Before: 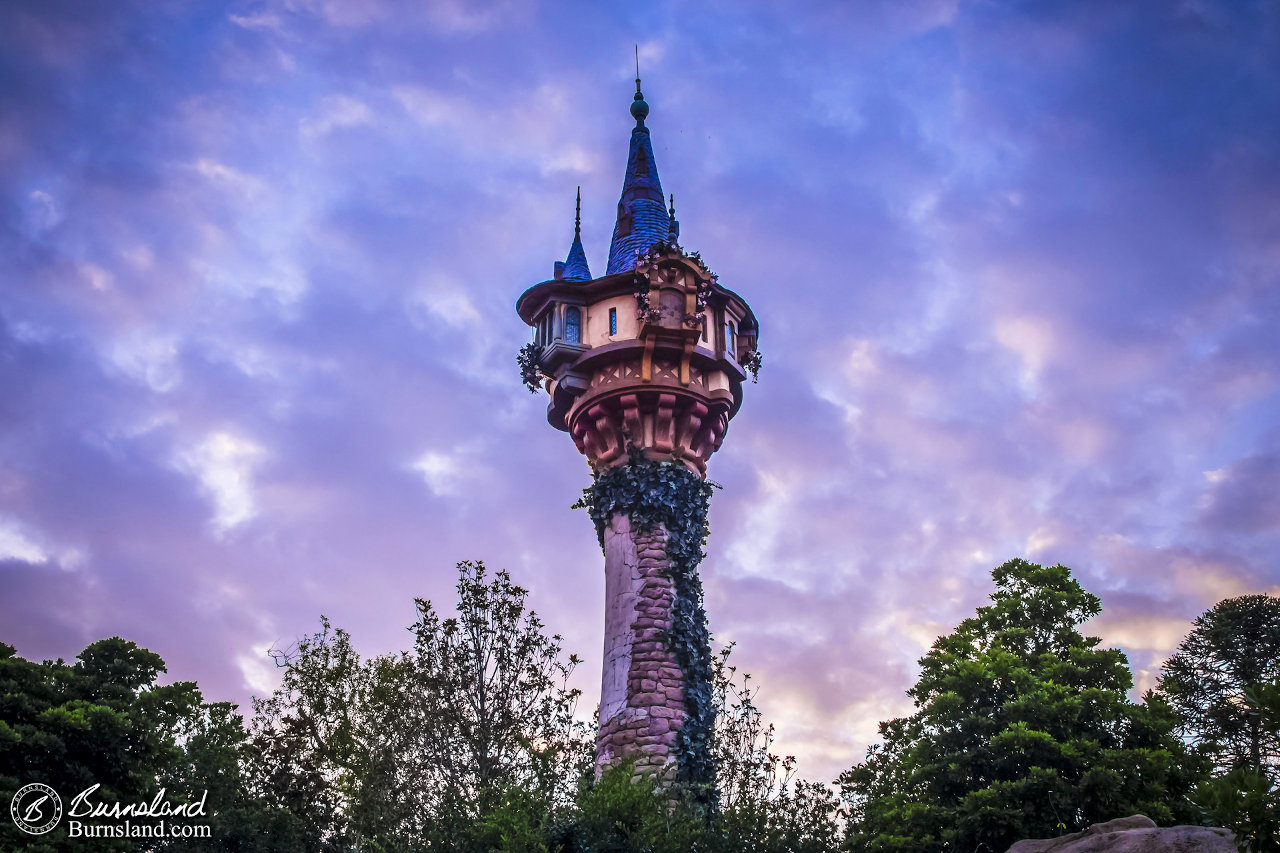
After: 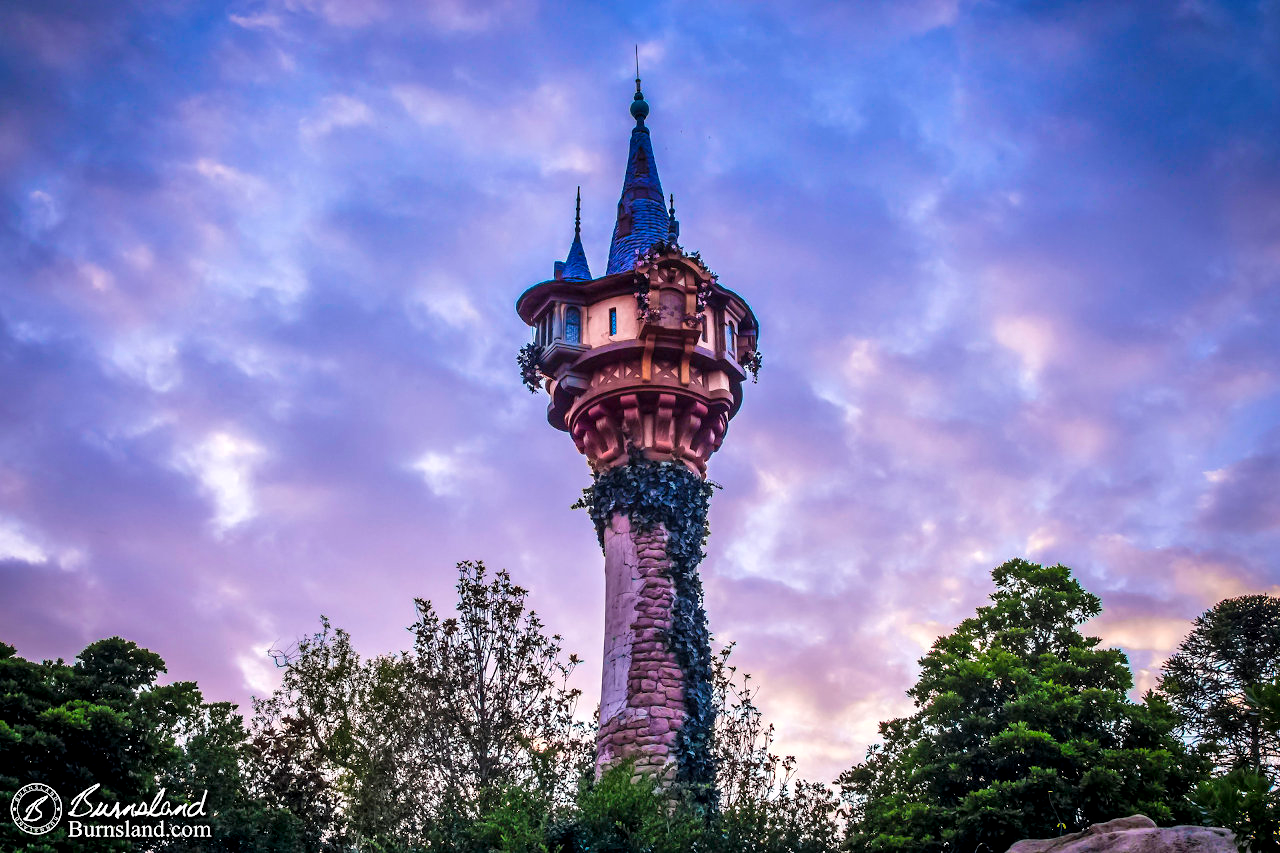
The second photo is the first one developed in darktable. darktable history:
shadows and highlights: soften with gaussian
exposure: black level correction 0.001, exposure 0.142 EV, compensate highlight preservation false
